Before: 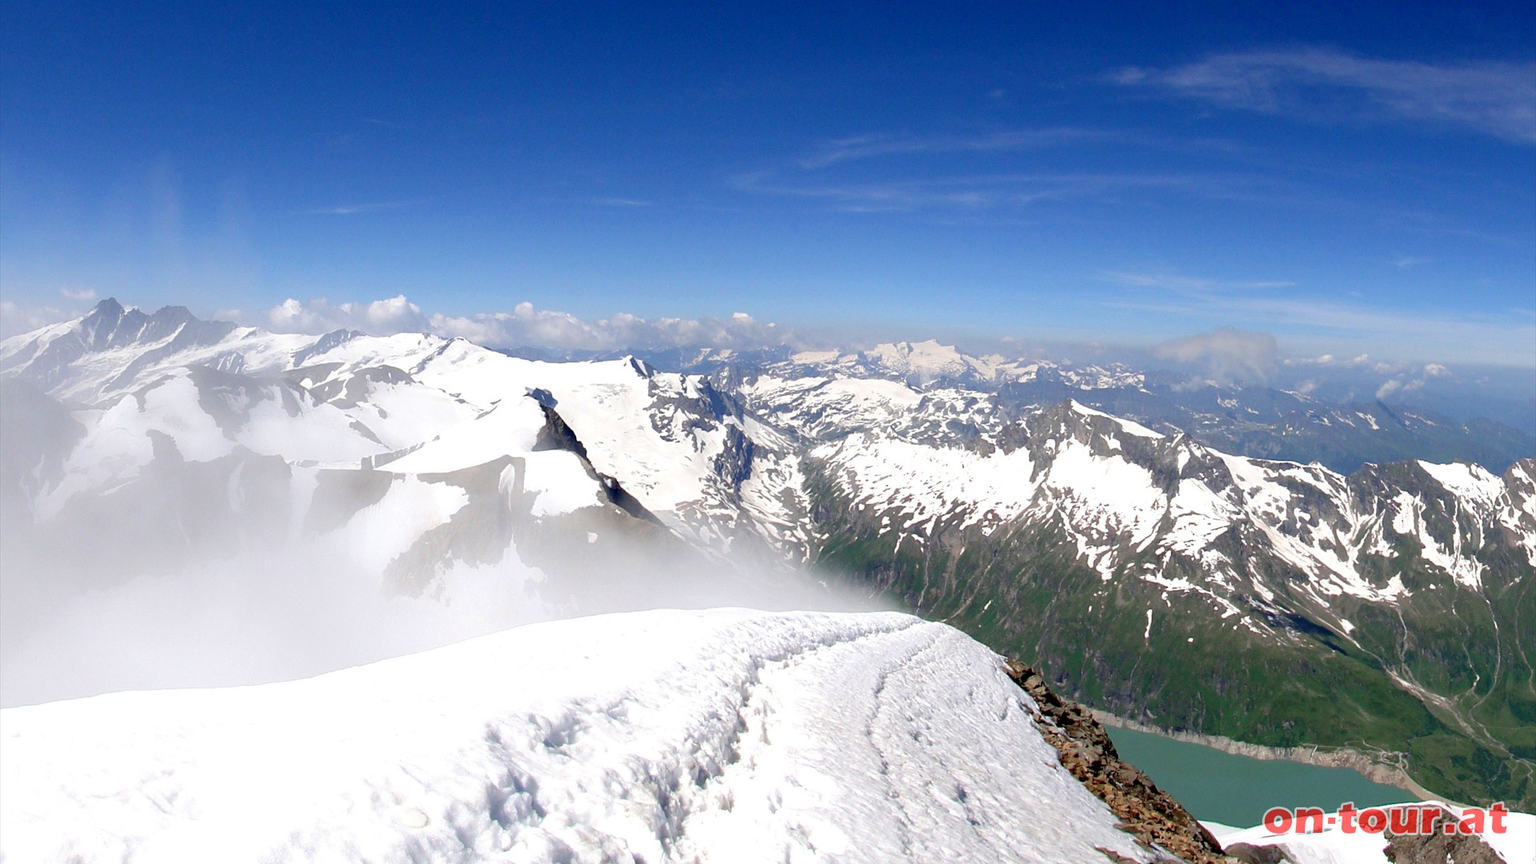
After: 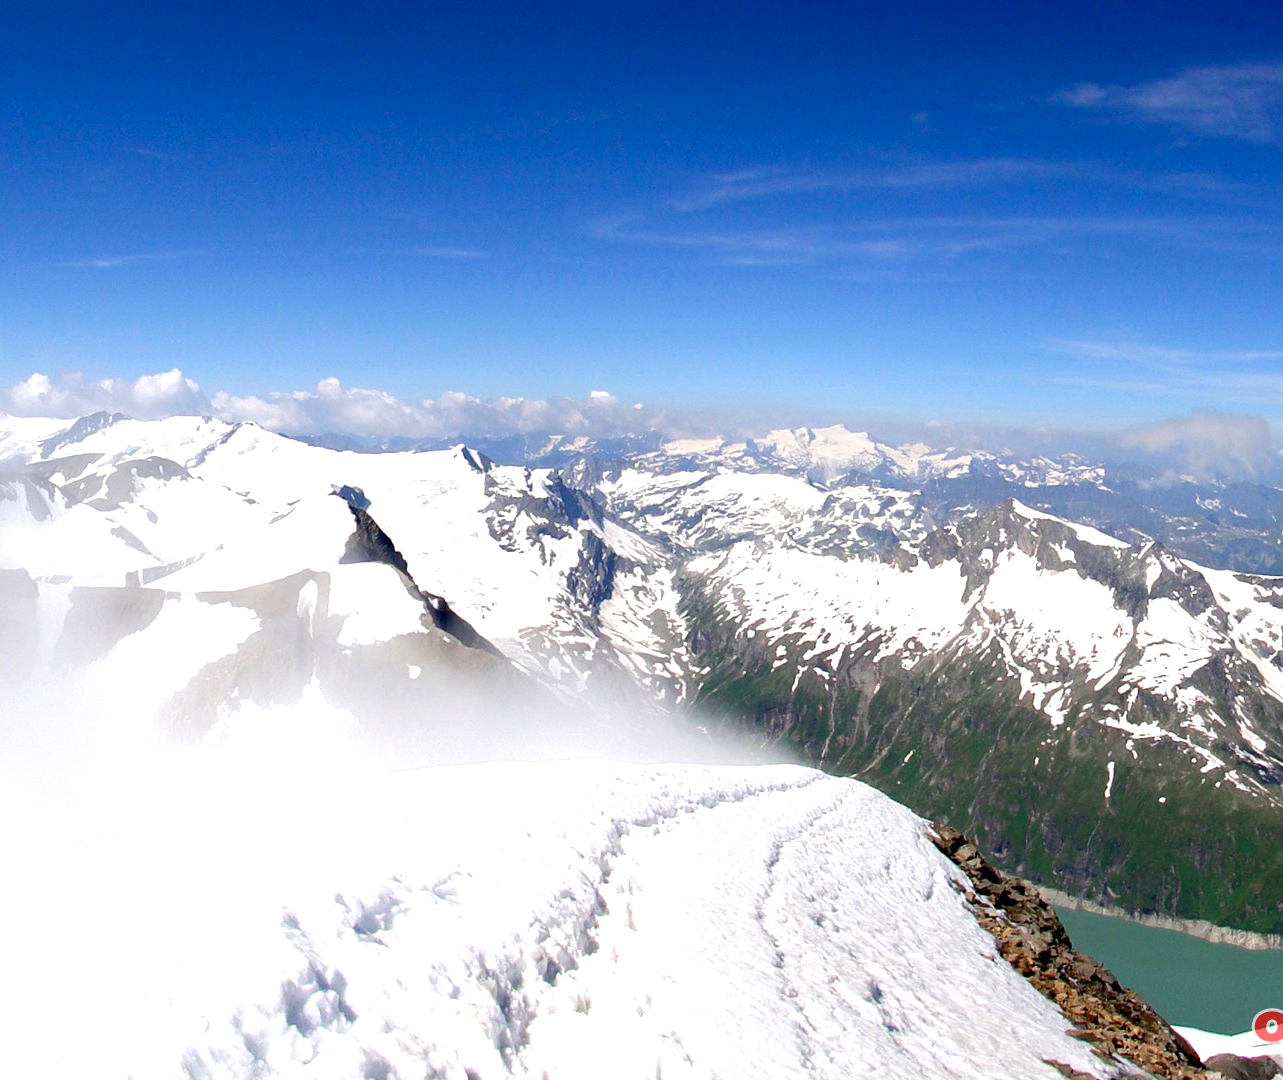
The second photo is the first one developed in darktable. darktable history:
crop: left 16.991%, right 16.173%
color balance rgb: perceptual saturation grading › global saturation 1.661%, perceptual saturation grading › highlights -1.867%, perceptual saturation grading › mid-tones 3.508%, perceptual saturation grading › shadows 7.373%, global vibrance 14.442%
tone equalizer: -8 EV -0.454 EV, -7 EV -0.38 EV, -6 EV -0.294 EV, -5 EV -0.201 EV, -3 EV 0.233 EV, -2 EV 0.316 EV, -1 EV 0.37 EV, +0 EV 0.396 EV, edges refinement/feathering 500, mask exposure compensation -1.57 EV, preserve details guided filter
